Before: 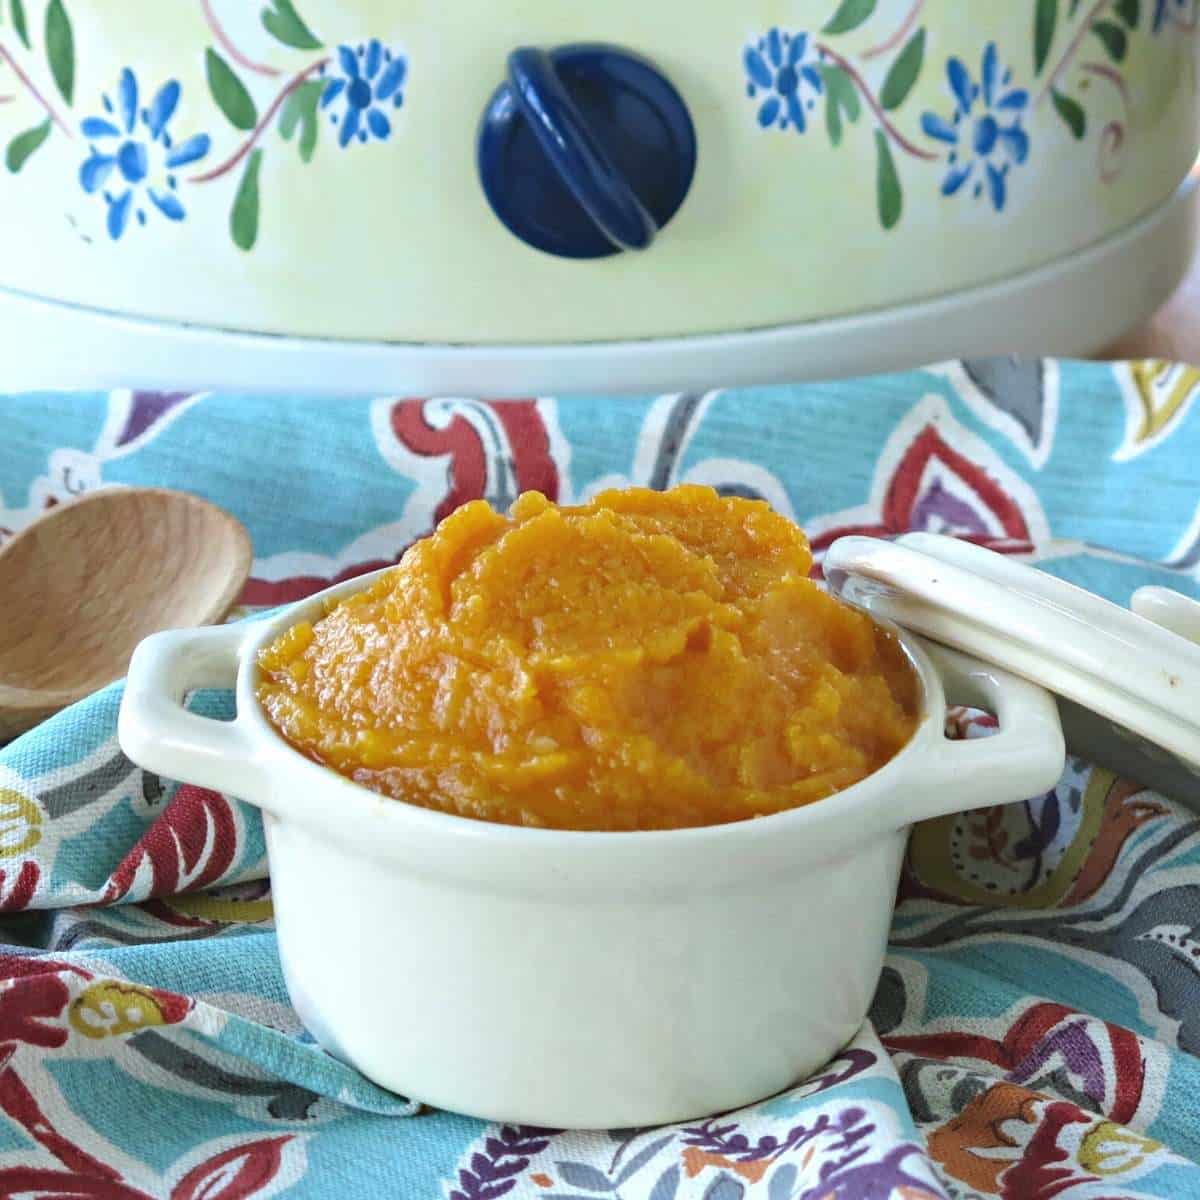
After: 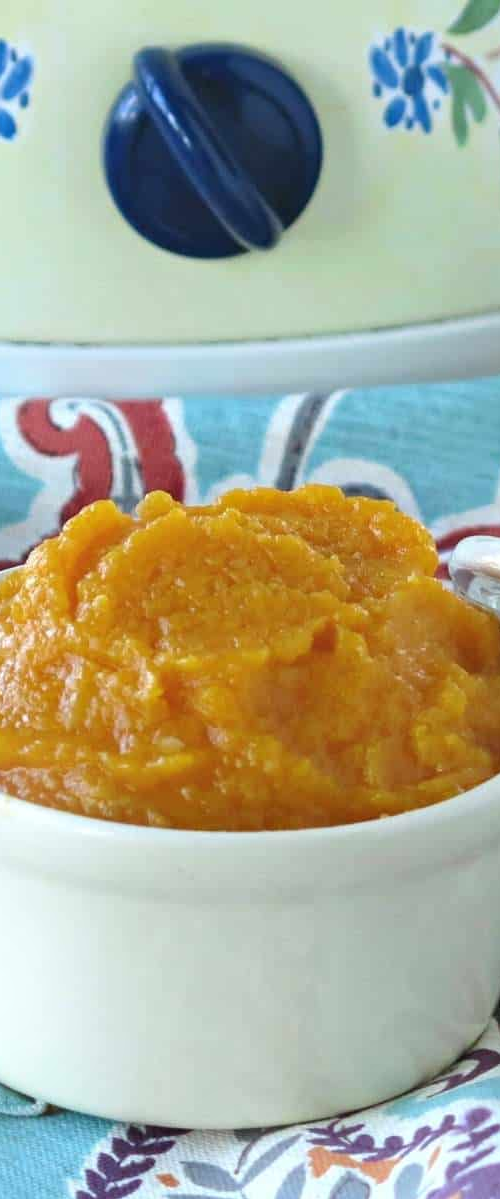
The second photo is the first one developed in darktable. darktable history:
bloom: size 9%, threshold 100%, strength 7%
crop: left 31.229%, right 27.105%
